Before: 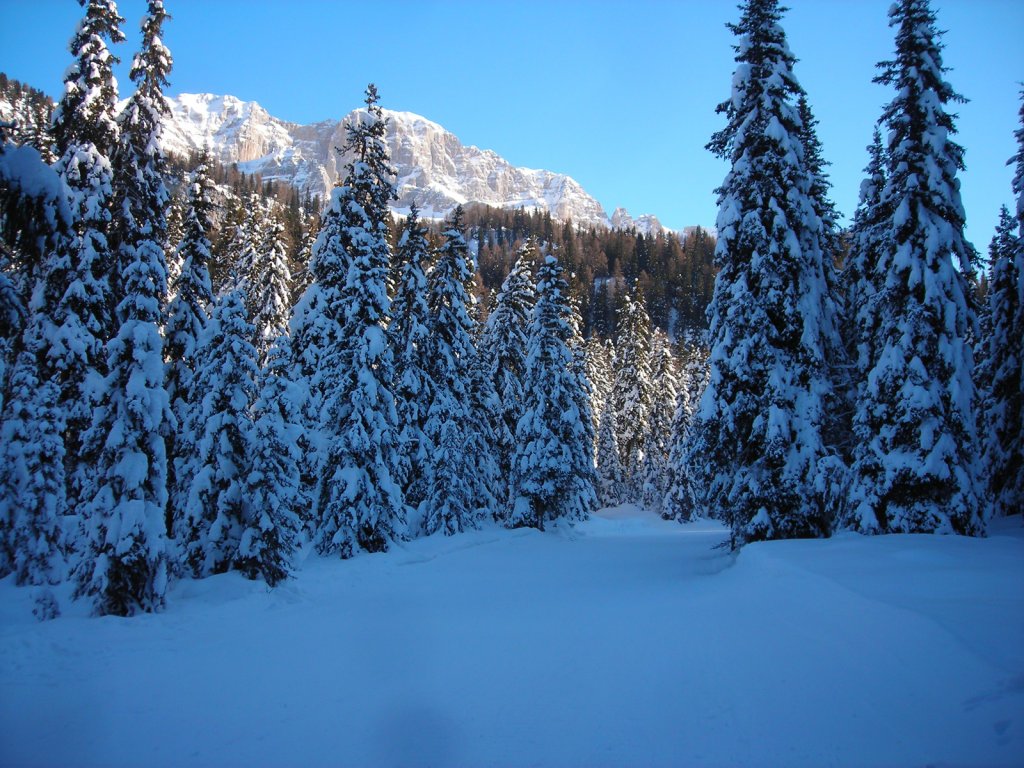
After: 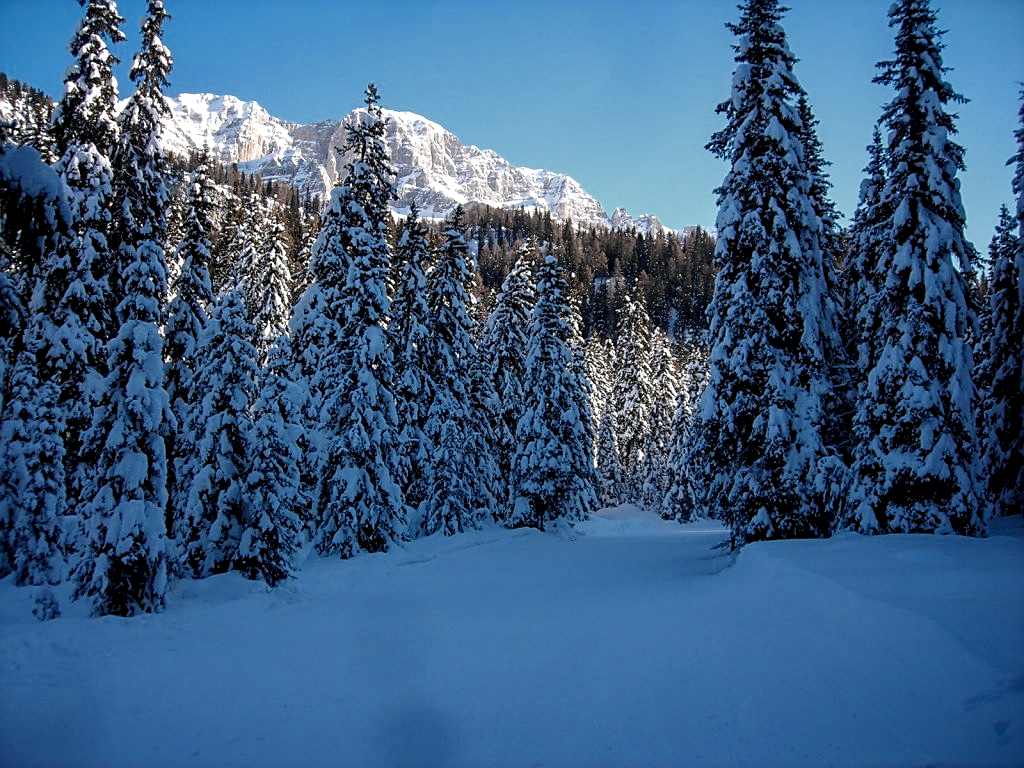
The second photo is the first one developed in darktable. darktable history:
color zones: curves: ch0 [(0, 0.5) (0.125, 0.4) (0.25, 0.5) (0.375, 0.4) (0.5, 0.4) (0.625, 0.35) (0.75, 0.35) (0.875, 0.5)]; ch1 [(0, 0.35) (0.125, 0.45) (0.25, 0.35) (0.375, 0.35) (0.5, 0.35) (0.625, 0.35) (0.75, 0.45) (0.875, 0.35)]; ch2 [(0, 0.6) (0.125, 0.5) (0.25, 0.5) (0.375, 0.6) (0.5, 0.6) (0.625, 0.5) (0.75, 0.5) (0.875, 0.5)]
local contrast: highlights 60%, shadows 63%, detail 160%
sharpen: on, module defaults
